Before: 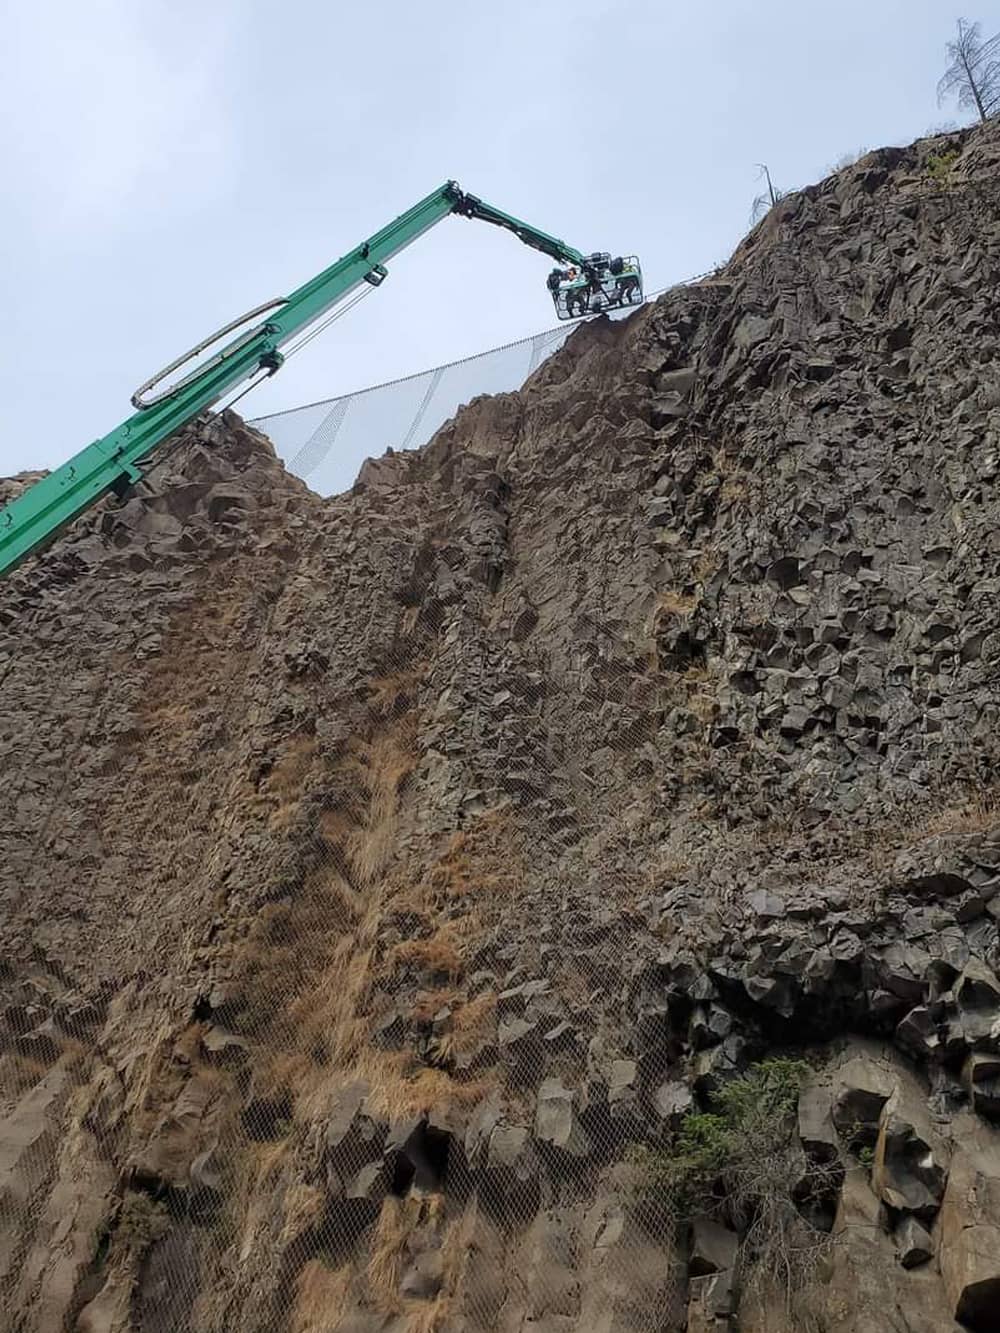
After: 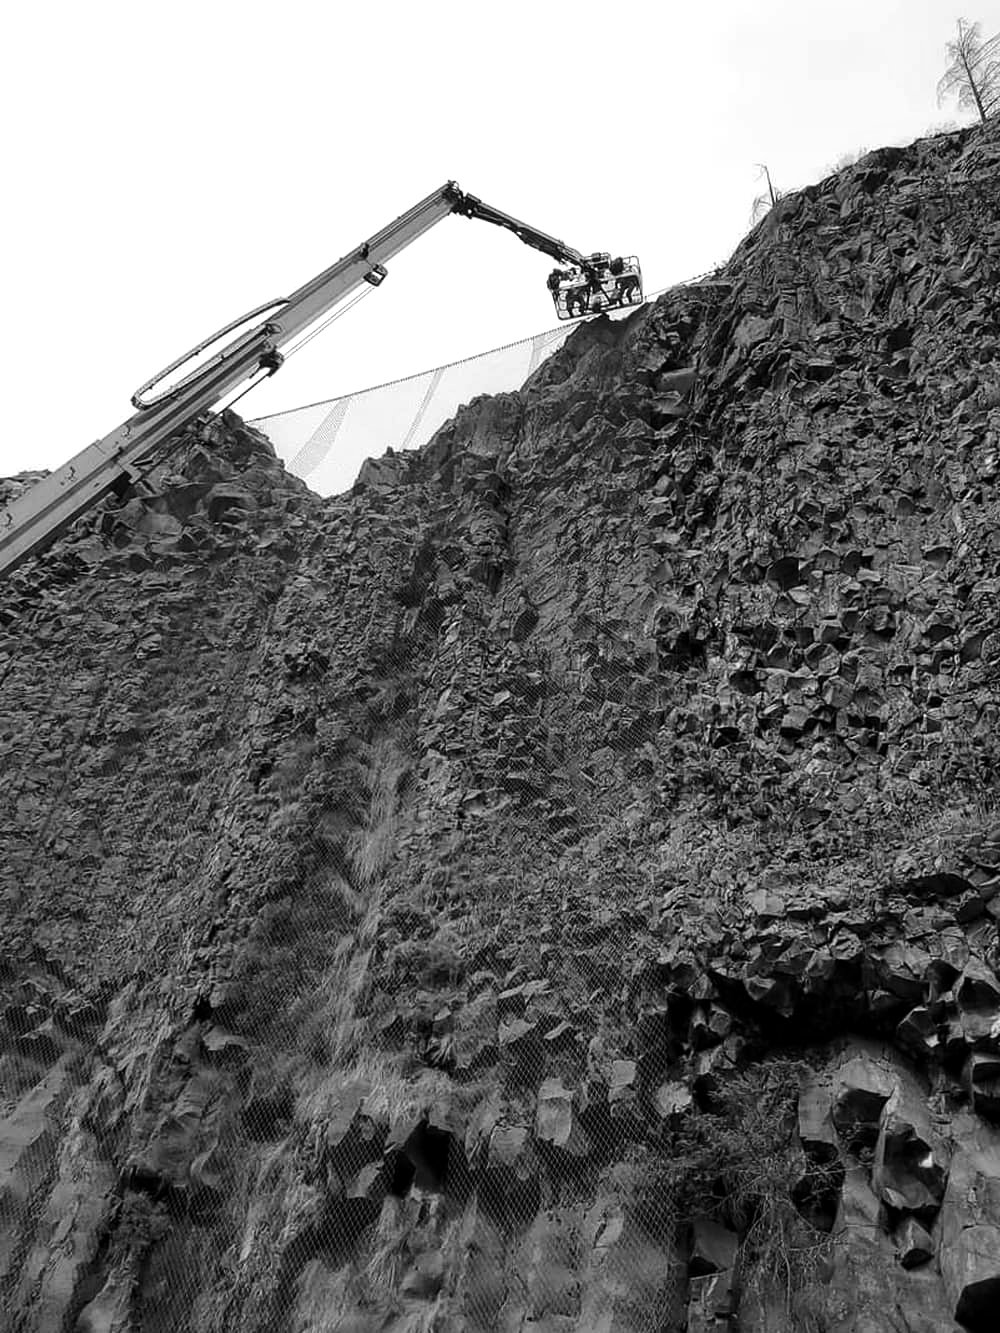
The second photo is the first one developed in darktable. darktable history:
exposure: black level correction 0.002, compensate highlight preservation false
white balance: emerald 1
tone equalizer: -8 EV -0.75 EV, -7 EV -0.7 EV, -6 EV -0.6 EV, -5 EV -0.4 EV, -3 EV 0.4 EV, -2 EV 0.6 EV, -1 EV 0.7 EV, +0 EV 0.75 EV, edges refinement/feathering 500, mask exposure compensation -1.57 EV, preserve details no
monochrome: a 14.95, b -89.96
